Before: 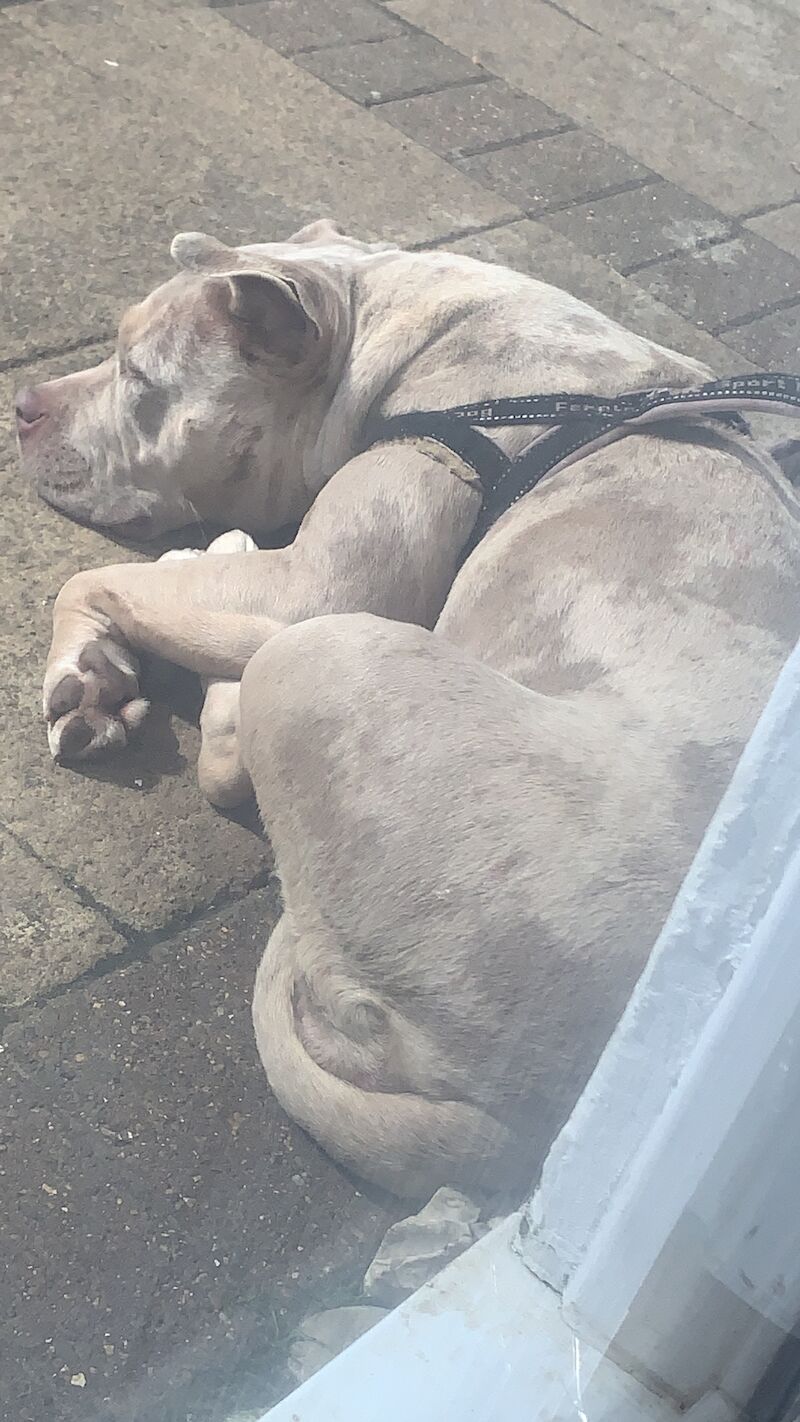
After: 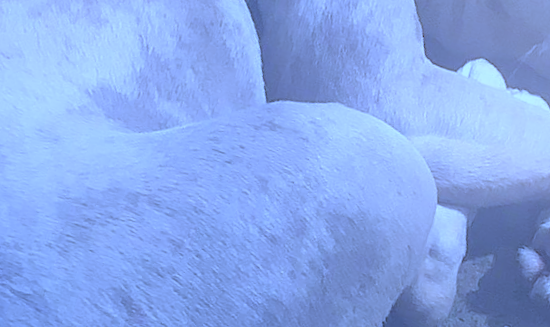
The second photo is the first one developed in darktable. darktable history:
white balance: red 0.766, blue 1.537
bloom: on, module defaults
crop and rotate: angle 16.12°, top 30.835%, bottom 35.653%
tone equalizer: -8 EV 0.25 EV, -7 EV 0.417 EV, -6 EV 0.417 EV, -5 EV 0.25 EV, -3 EV -0.25 EV, -2 EV -0.417 EV, -1 EV -0.417 EV, +0 EV -0.25 EV, edges refinement/feathering 500, mask exposure compensation -1.57 EV, preserve details guided filter
